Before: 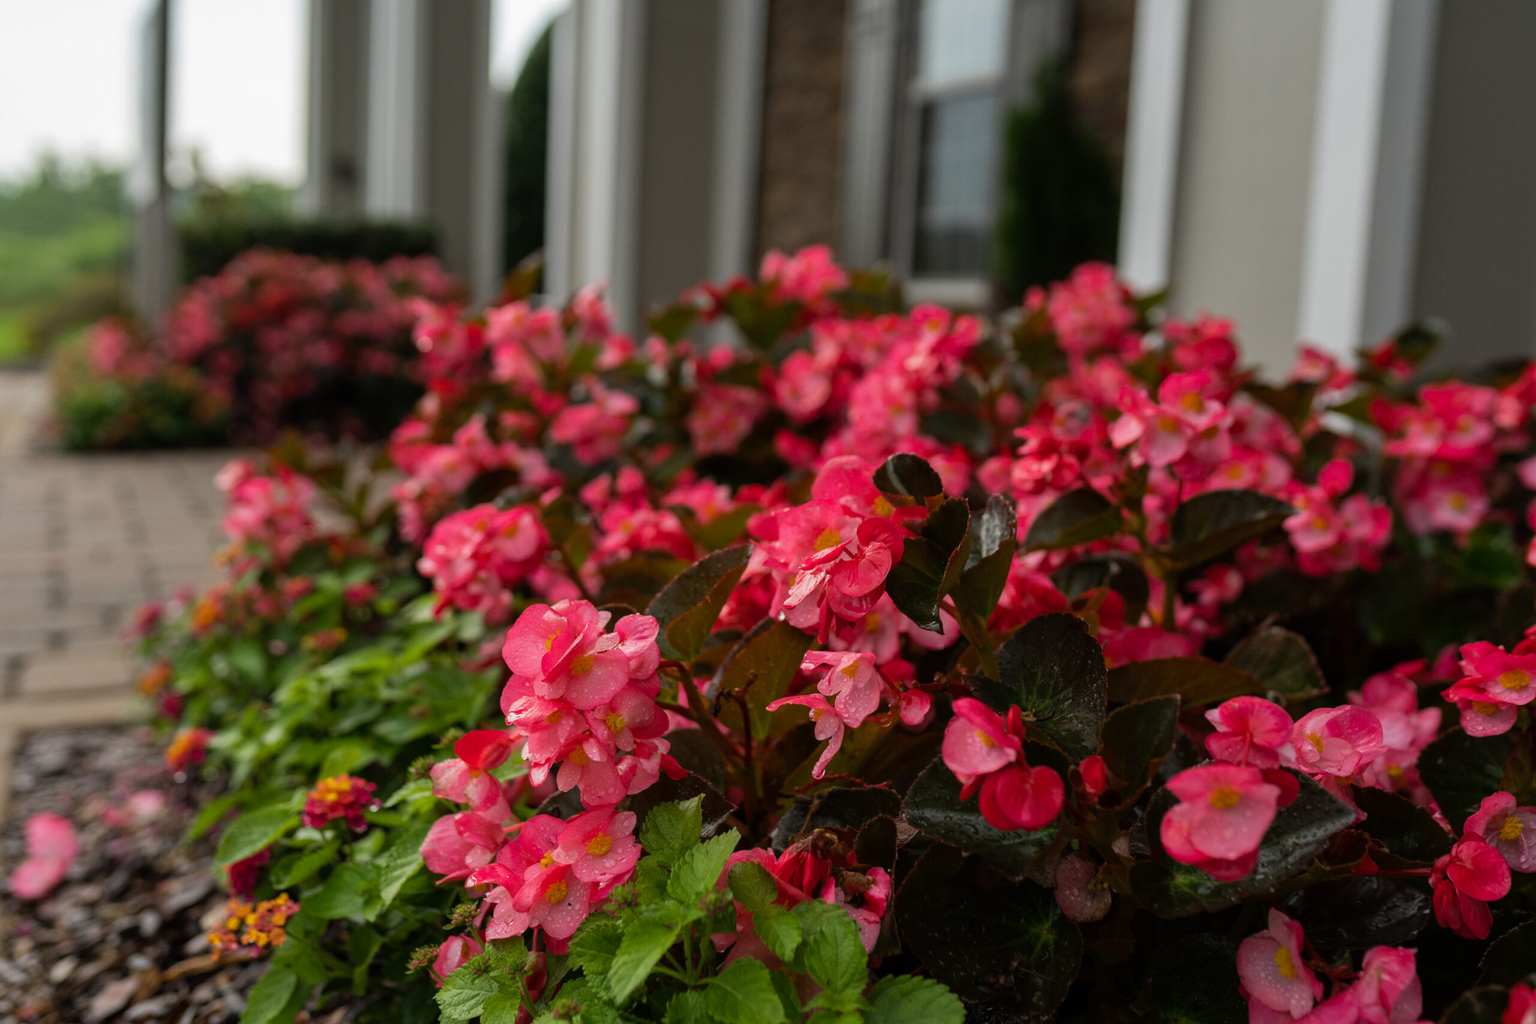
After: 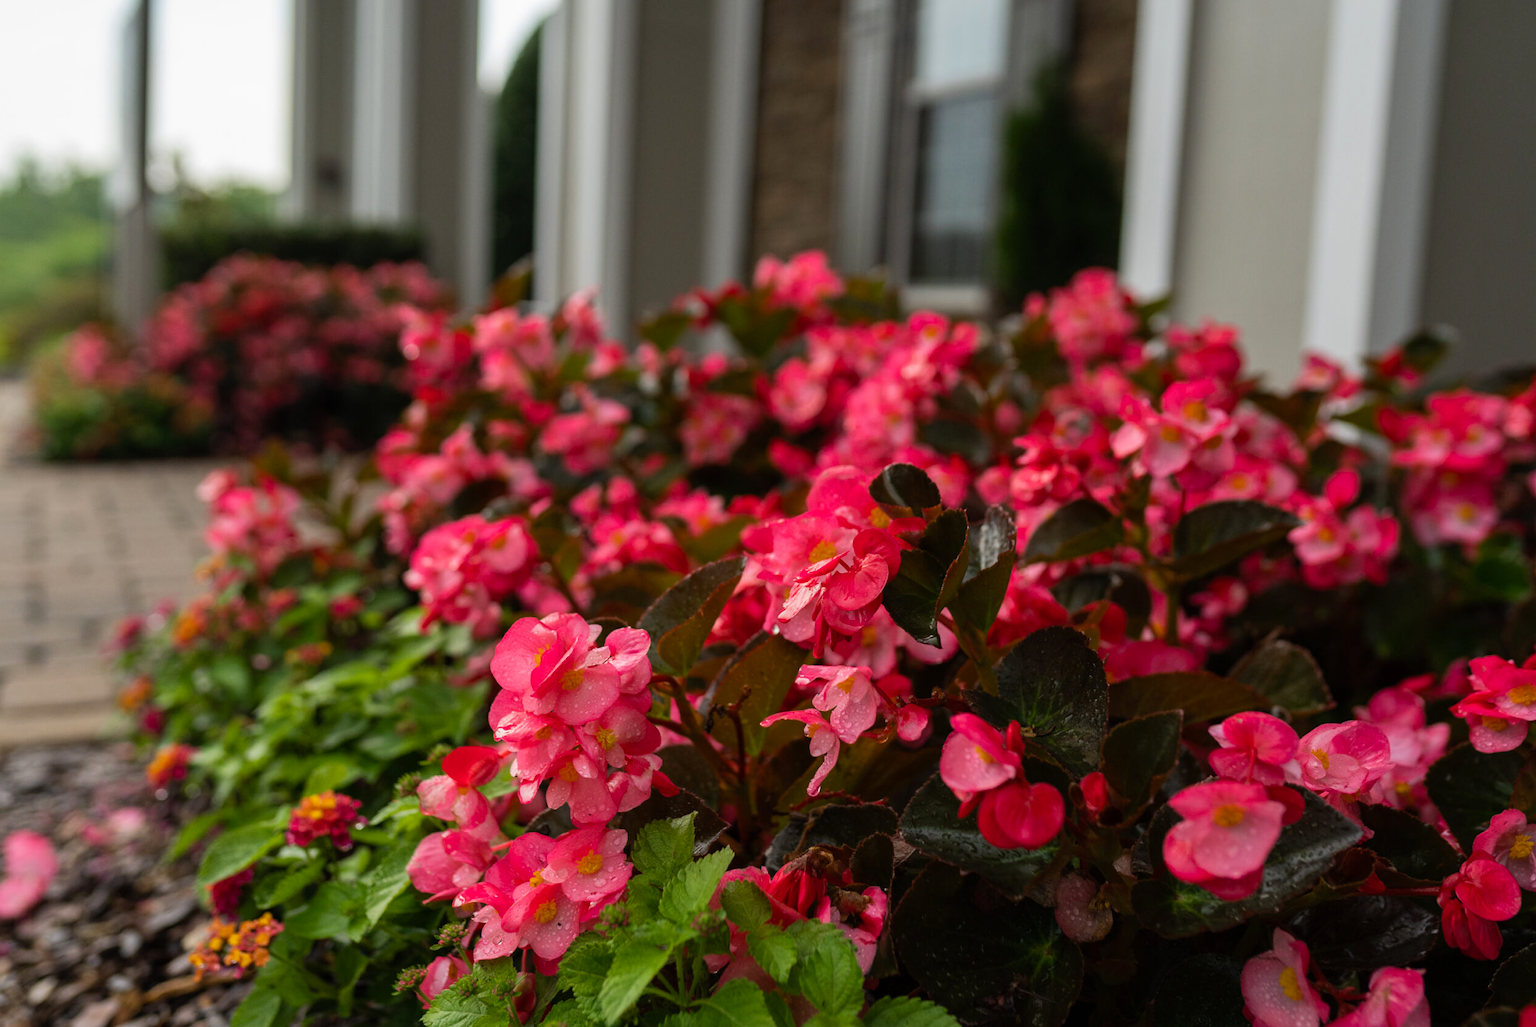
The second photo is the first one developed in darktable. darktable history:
crop and rotate: left 1.469%, right 0.628%, bottom 1.717%
contrast brightness saturation: contrast 0.1, brightness 0.038, saturation 0.089
